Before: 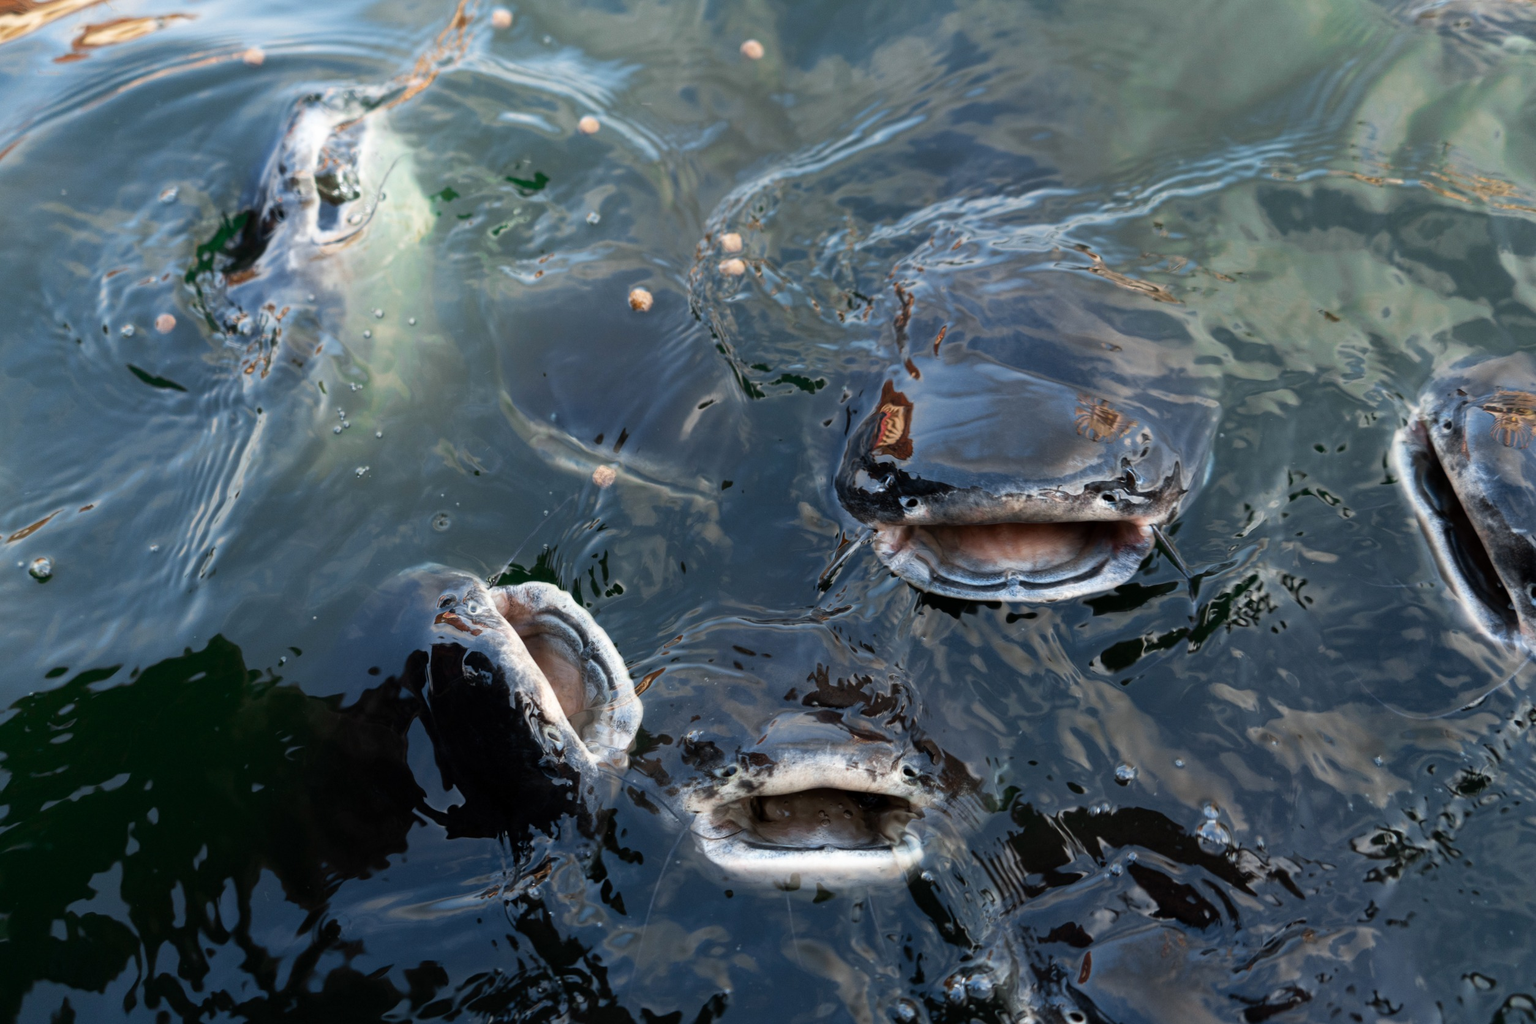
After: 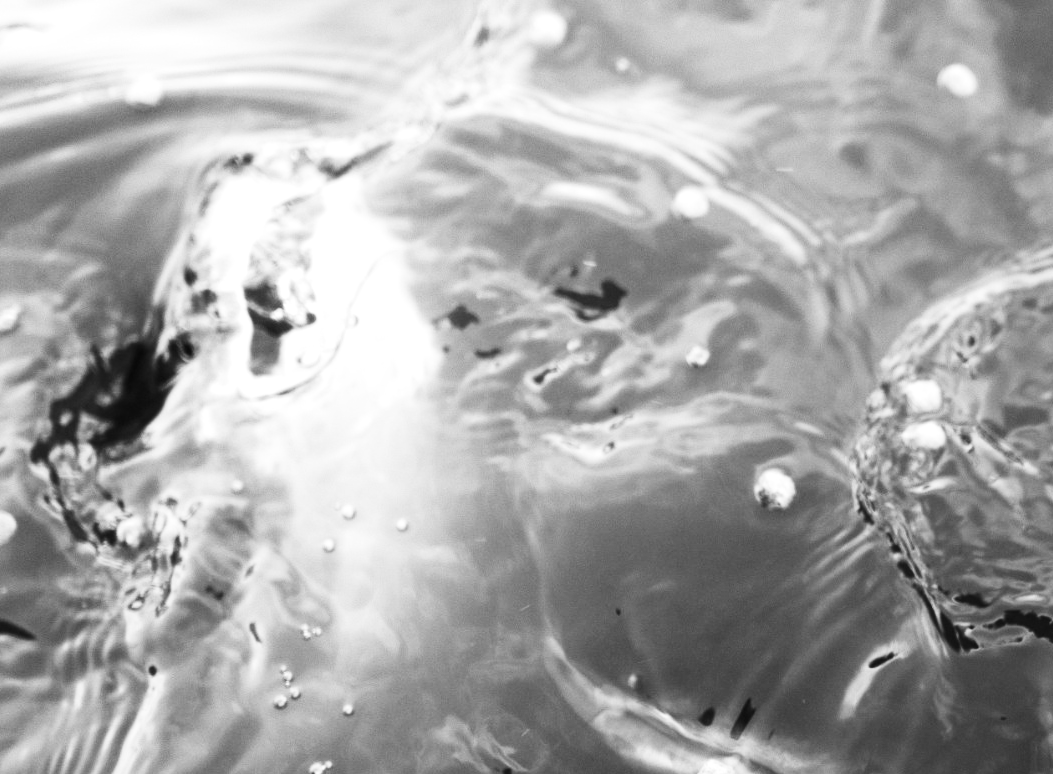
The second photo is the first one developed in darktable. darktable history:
monochrome: on, module defaults
exposure: exposure 0.648 EV, compensate highlight preservation false
crop and rotate: left 10.817%, top 0.062%, right 47.194%, bottom 53.626%
contrast brightness saturation: contrast 0.39, brightness 0.1
color balance rgb: perceptual saturation grading › global saturation 40%, global vibrance 15%
